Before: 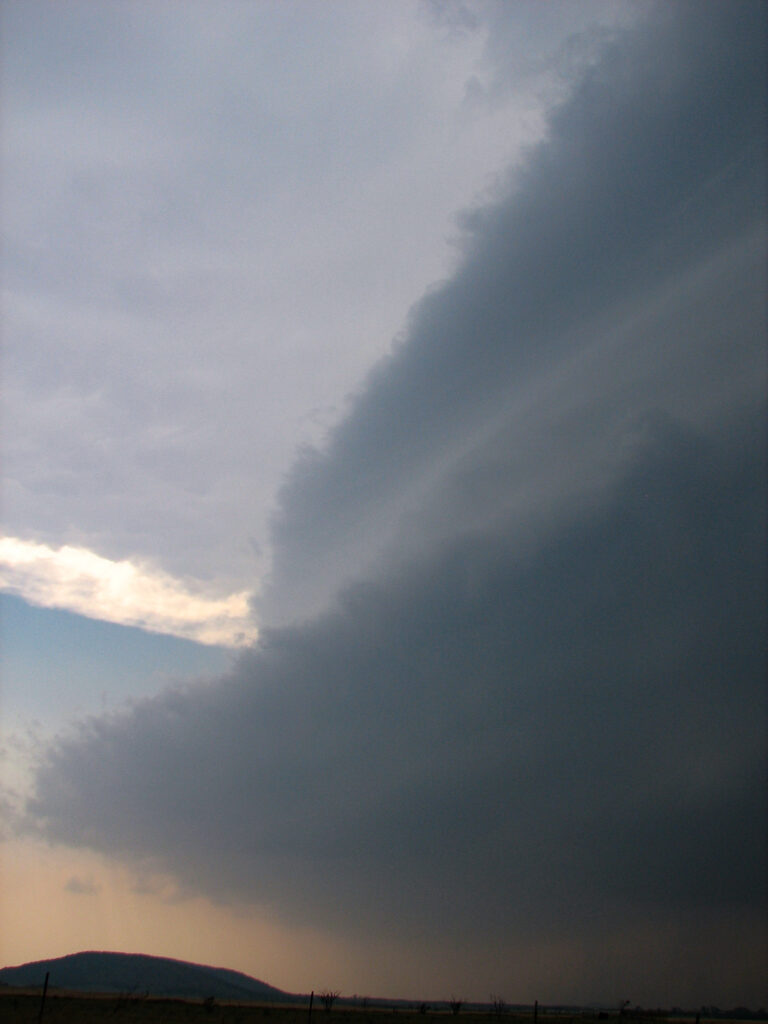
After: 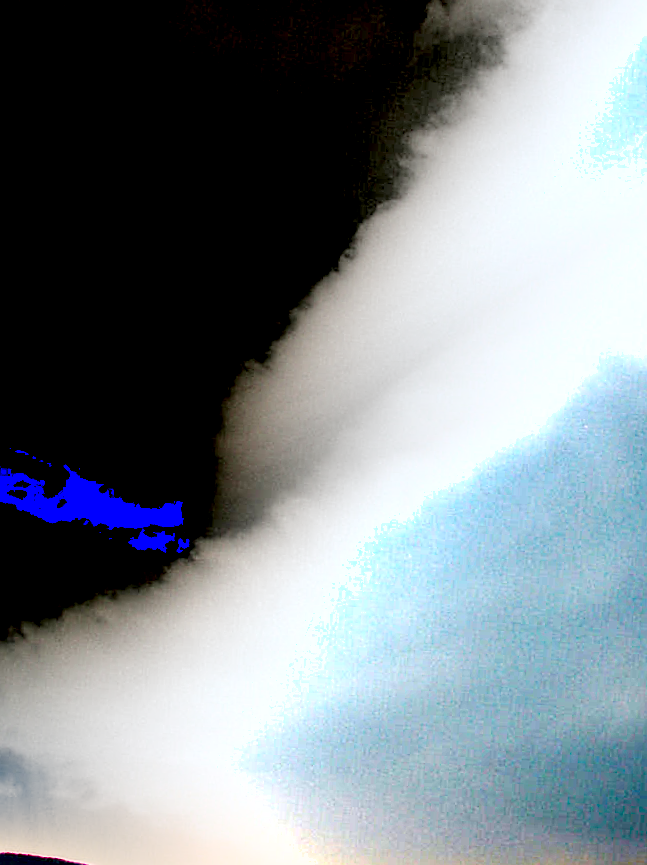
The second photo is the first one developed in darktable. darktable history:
shadows and highlights: soften with gaussian
crop and rotate: angle -3.07°, left 5.112%, top 5.219%, right 4.682%, bottom 4.389%
sharpen: on, module defaults
tone curve: curves: ch0 [(0, 0) (0.003, 0.068) (0.011, 0.068) (0.025, 0.068) (0.044, 0.068) (0.069, 0.072) (0.1, 0.072) (0.136, 0.077) (0.177, 0.095) (0.224, 0.126) (0.277, 0.2) (0.335, 0.3) (0.399, 0.407) (0.468, 0.52) (0.543, 0.624) (0.623, 0.721) (0.709, 0.811) (0.801, 0.88) (0.898, 0.942) (1, 1)], preserve colors none
color balance rgb: perceptual saturation grading › global saturation 0.196%, perceptual saturation grading › highlights -33.916%, perceptual saturation grading › mid-tones 14.96%, perceptual saturation grading › shadows 48.397%, perceptual brilliance grading › highlights 74.838%, perceptual brilliance grading › shadows -29.181%, global vibrance 21.715%
contrast brightness saturation: contrast 0.102, brightness 0.311, saturation 0.141
exposure: black level correction 0.006, exposure 2.063 EV, compensate exposure bias true, compensate highlight preservation false
